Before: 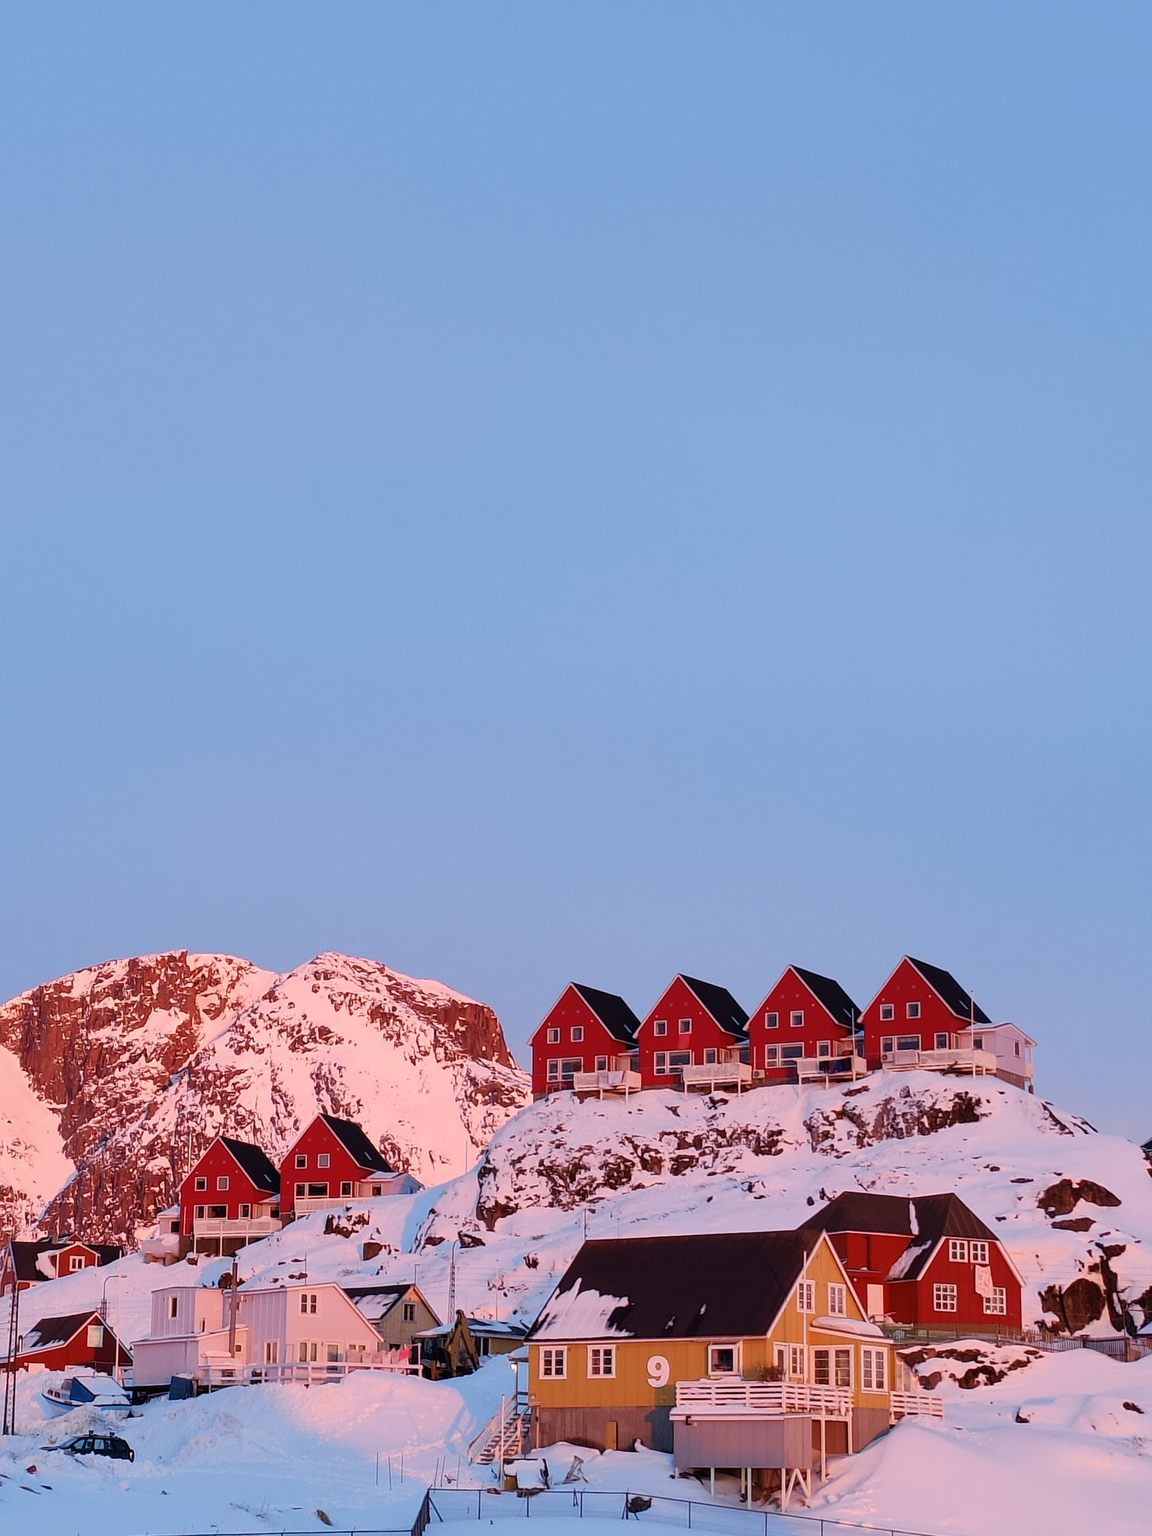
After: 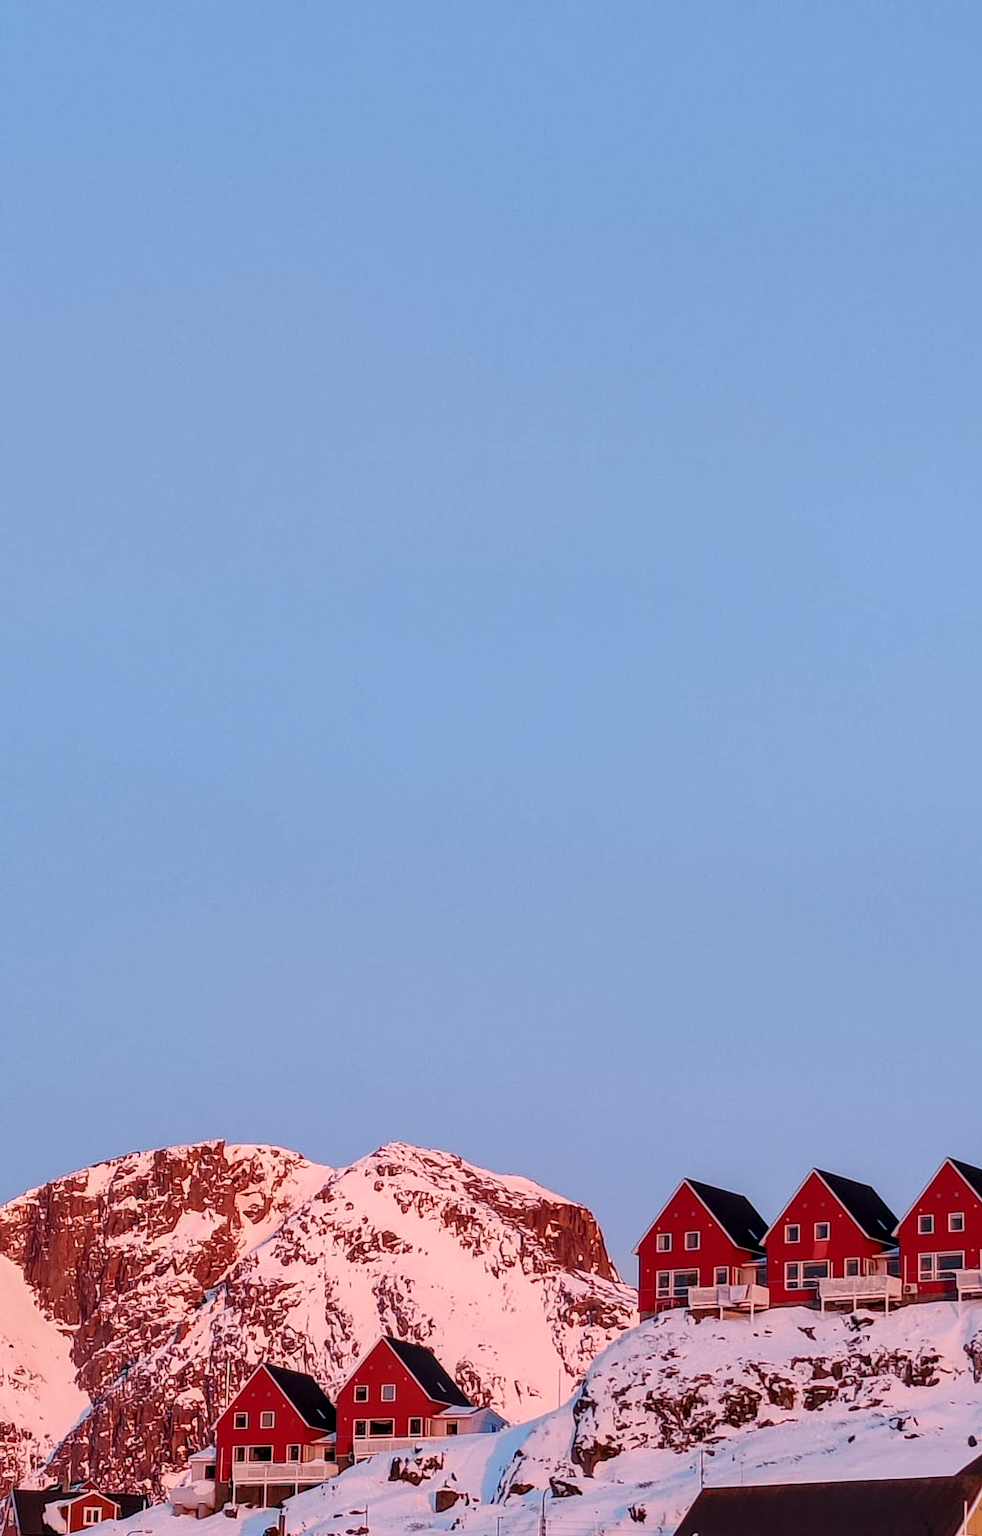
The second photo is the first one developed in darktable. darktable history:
crop: right 28.885%, bottom 16.626%
local contrast: detail 130%
